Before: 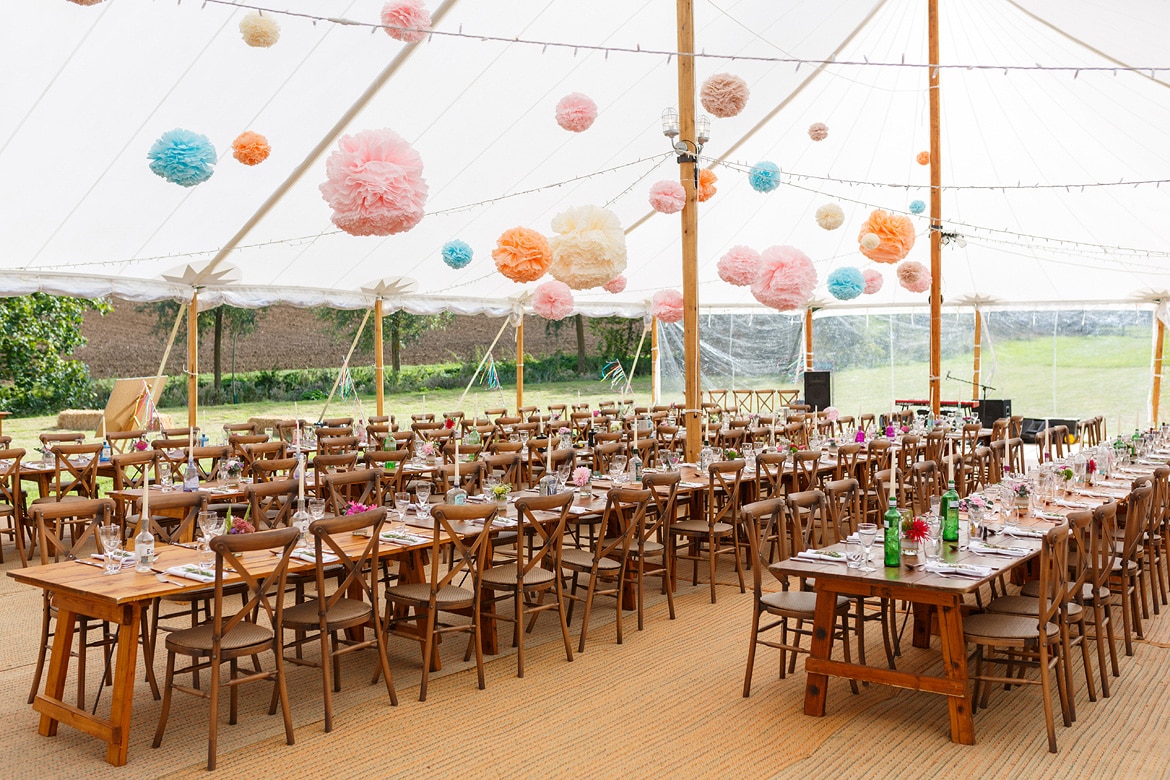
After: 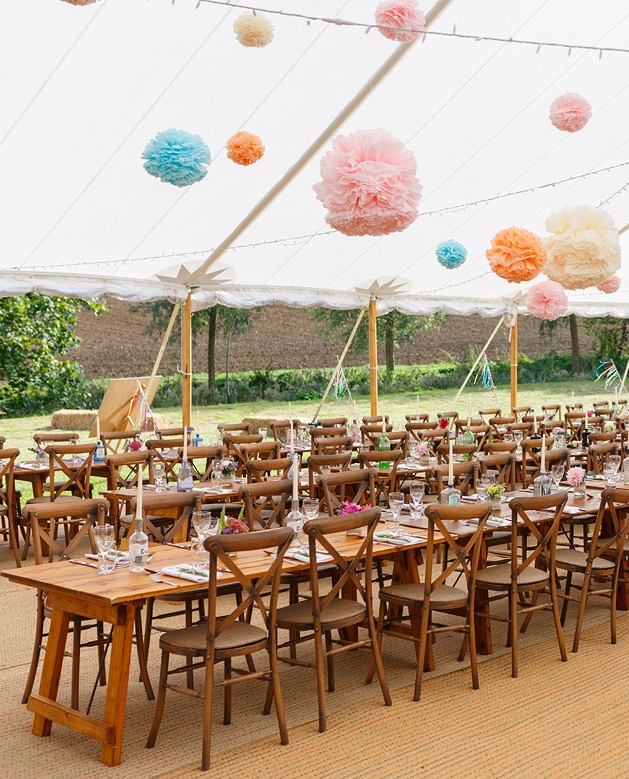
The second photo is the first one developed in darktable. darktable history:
crop: left 0.587%, right 45.588%, bottom 0.086%
rotate and perspective: crop left 0, crop top 0
